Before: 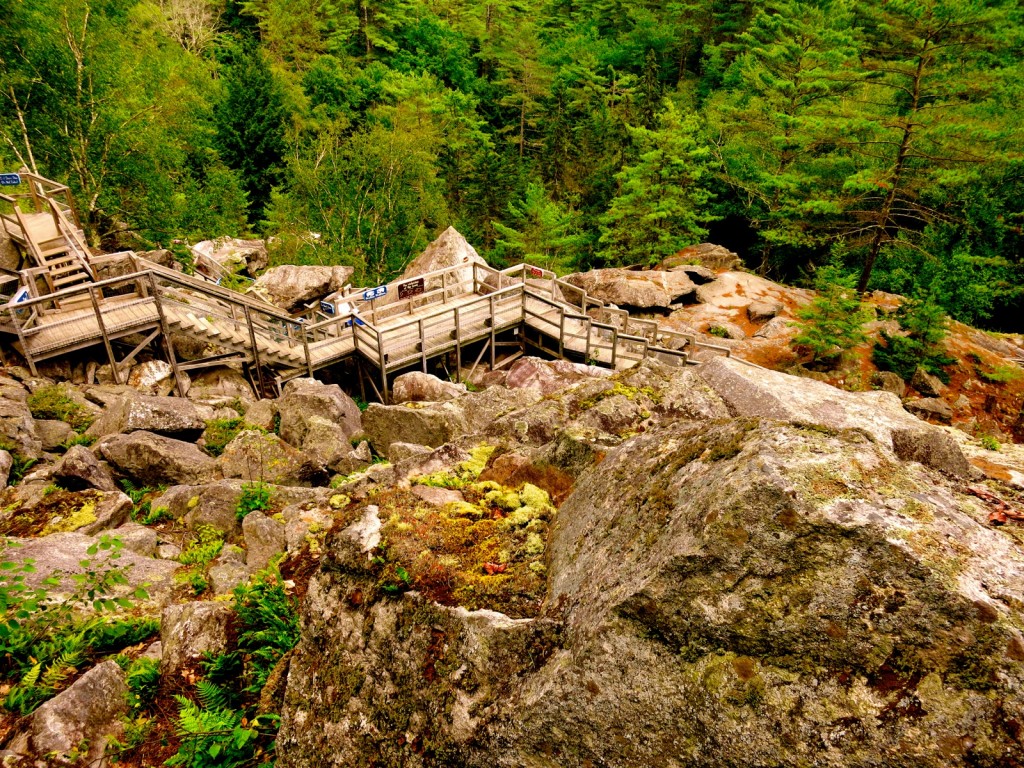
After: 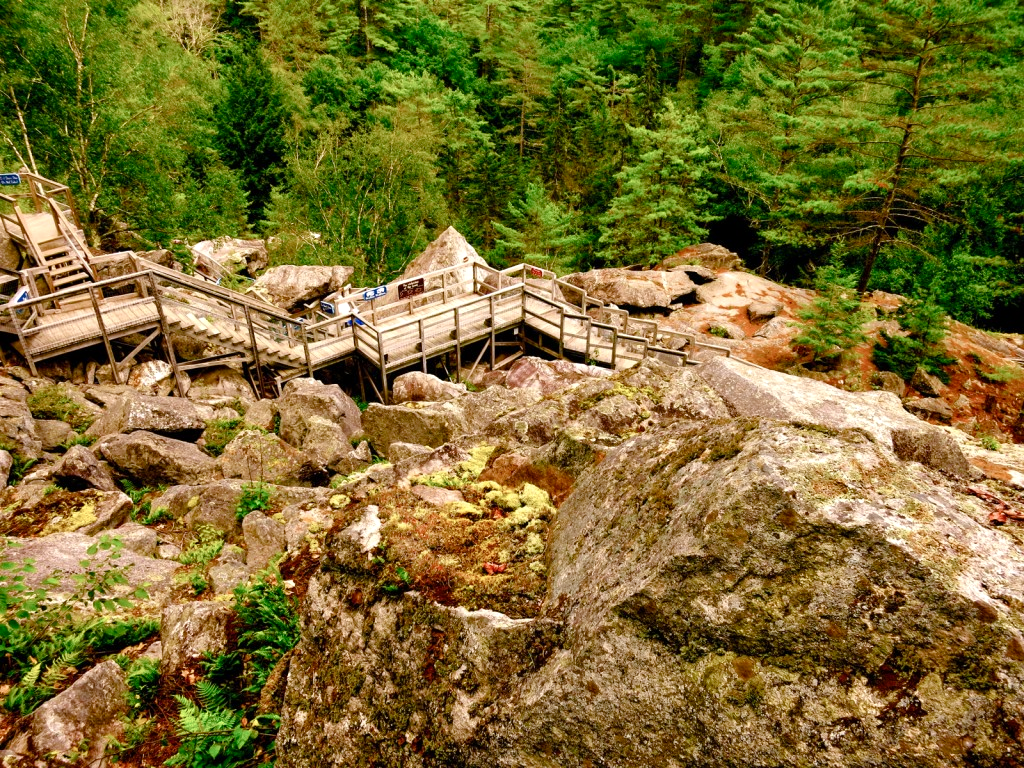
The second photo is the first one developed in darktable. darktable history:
exposure: exposure 0.201 EV, compensate highlight preservation false
color balance rgb: perceptual saturation grading › global saturation 0.042%, perceptual saturation grading › highlights -30.457%, perceptual saturation grading › shadows 19.832%, global vibrance 20.462%
